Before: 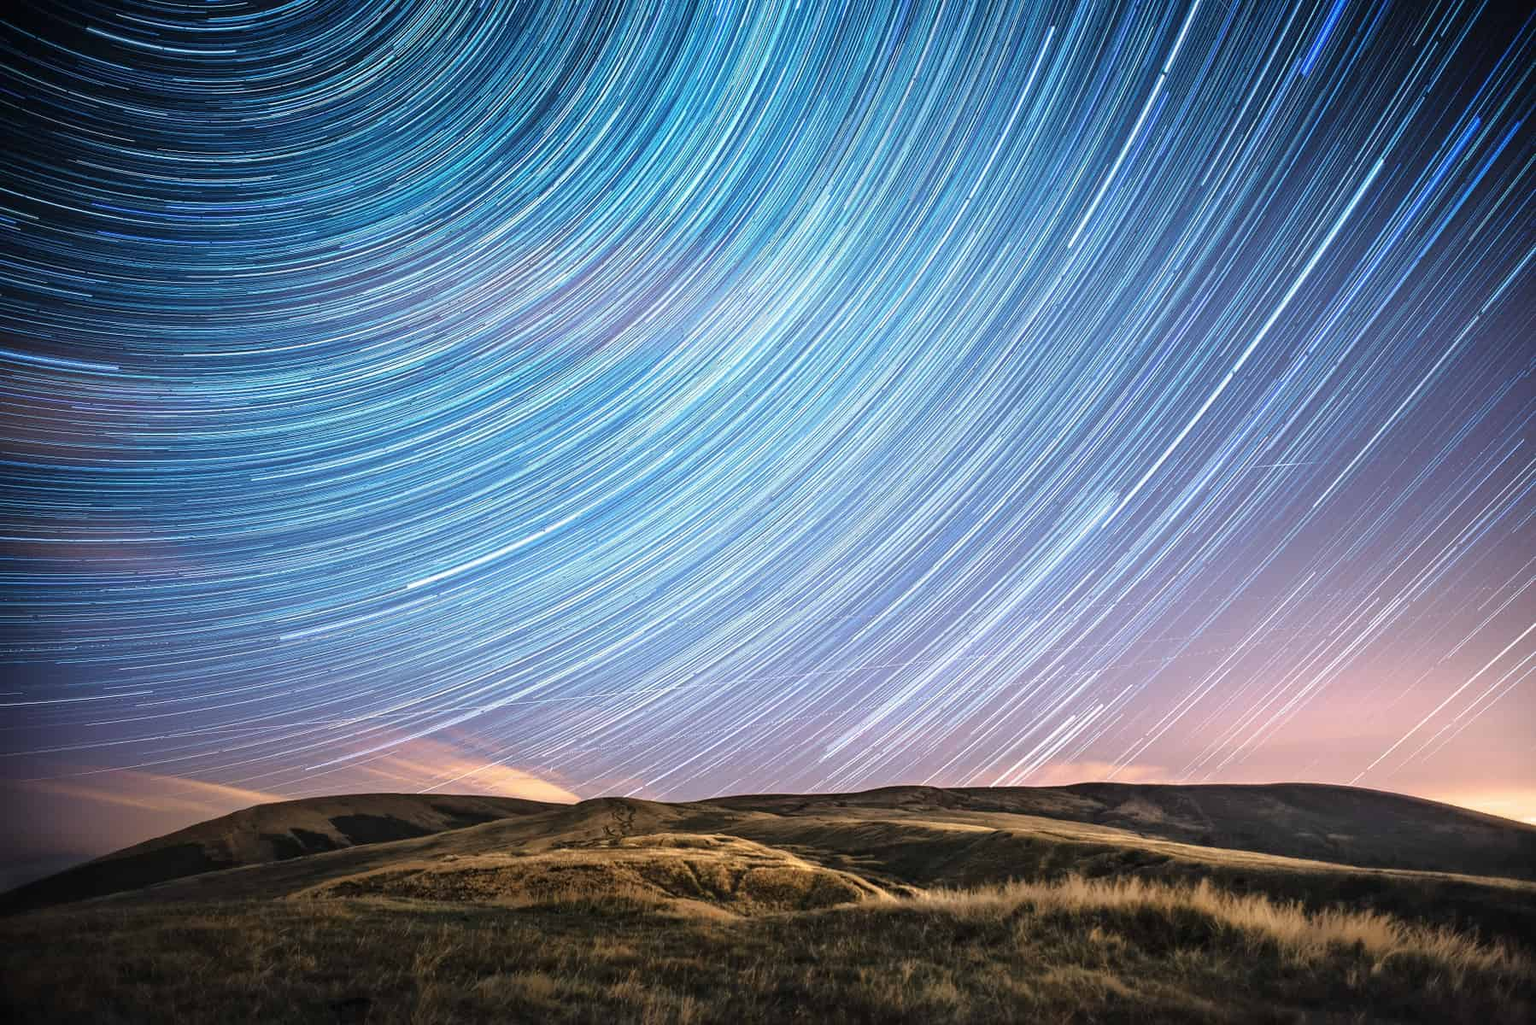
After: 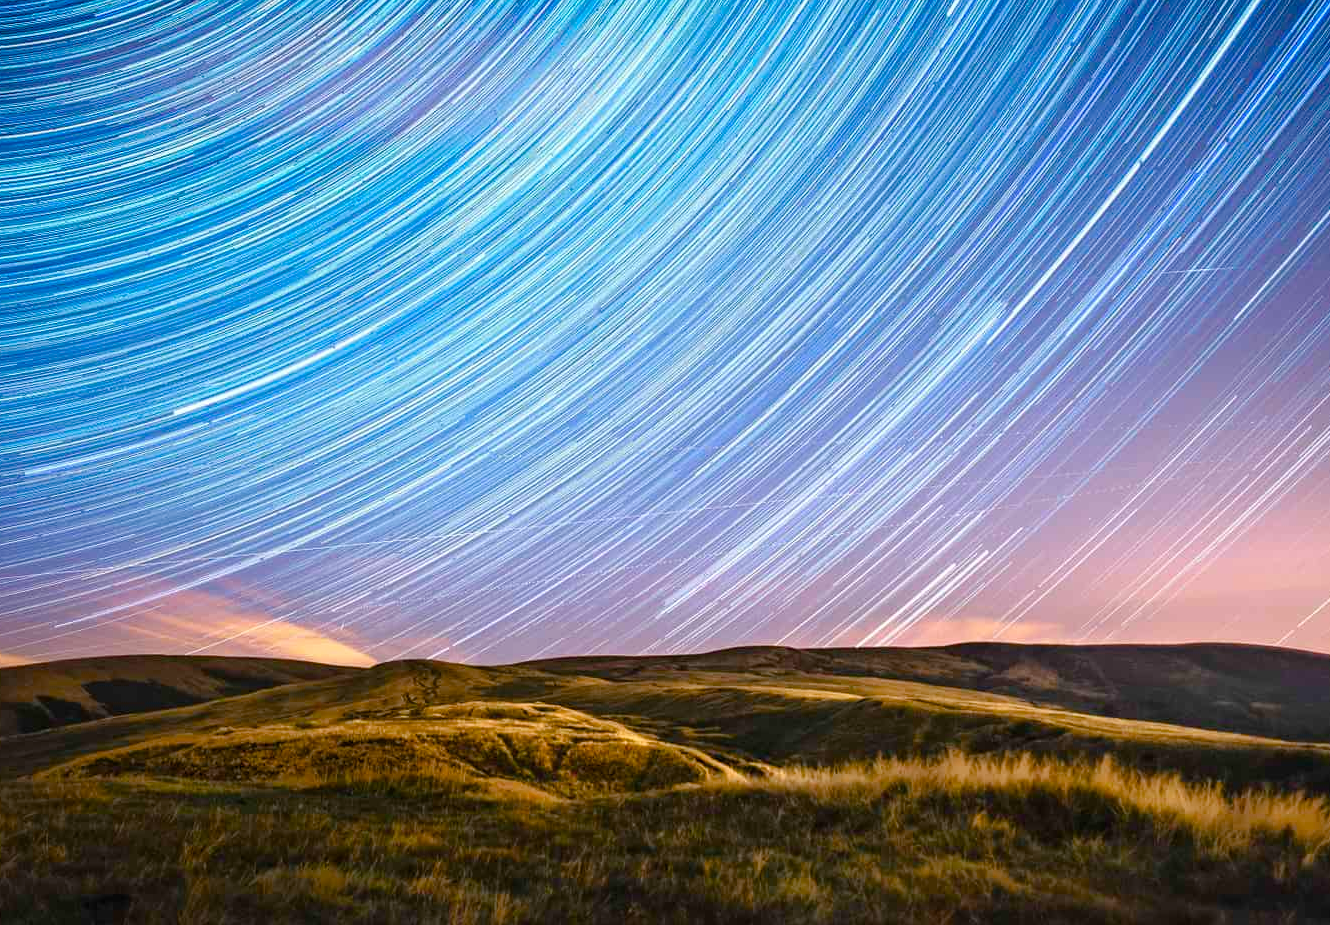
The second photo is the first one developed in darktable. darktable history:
color balance rgb: perceptual saturation grading › global saturation 20%, perceptual saturation grading › highlights -25%, perceptual saturation grading › shadows 50.52%, global vibrance 40.24%
crop: left 16.871%, top 22.857%, right 9.116%
